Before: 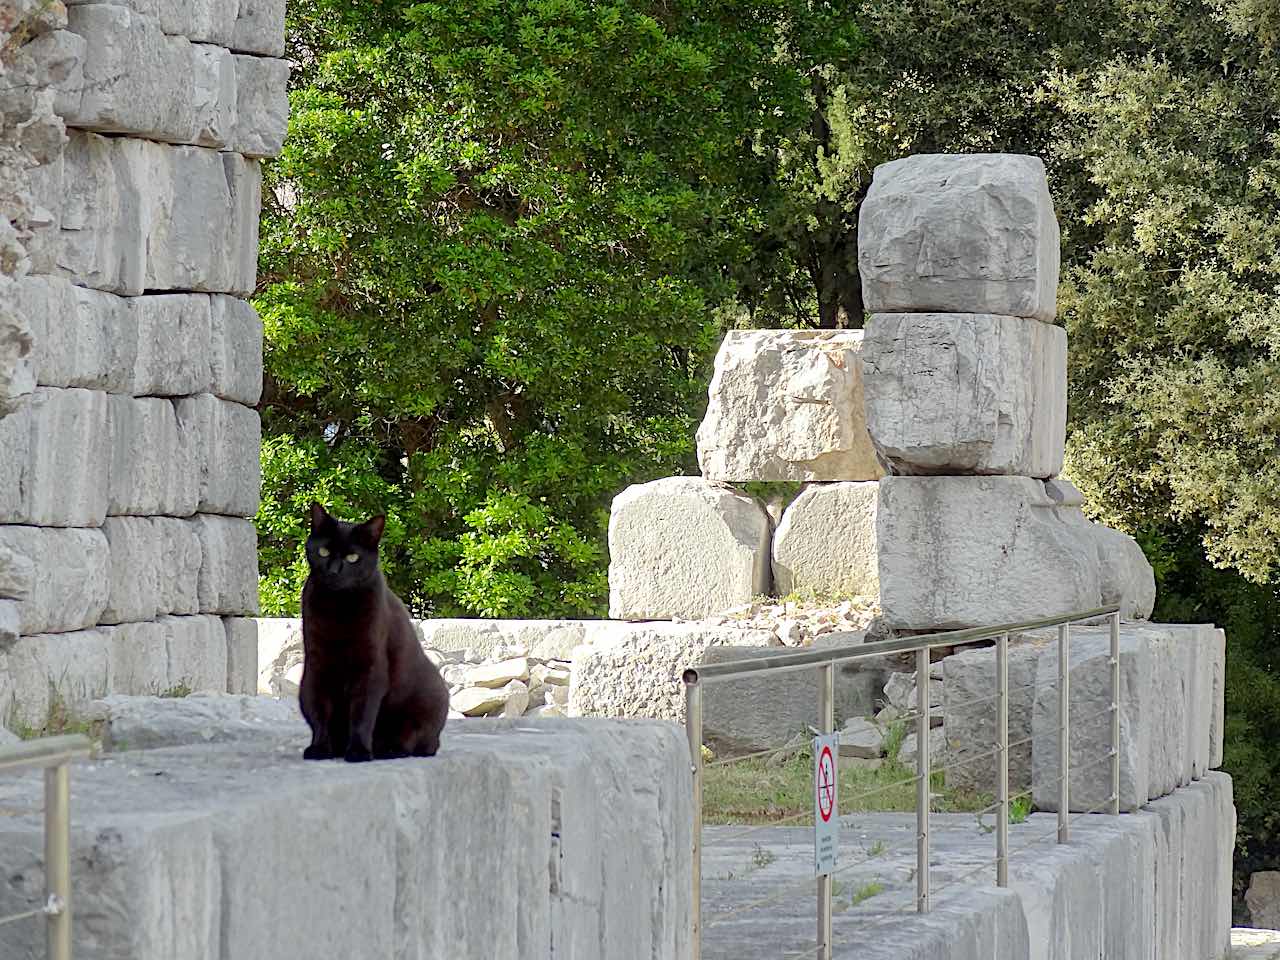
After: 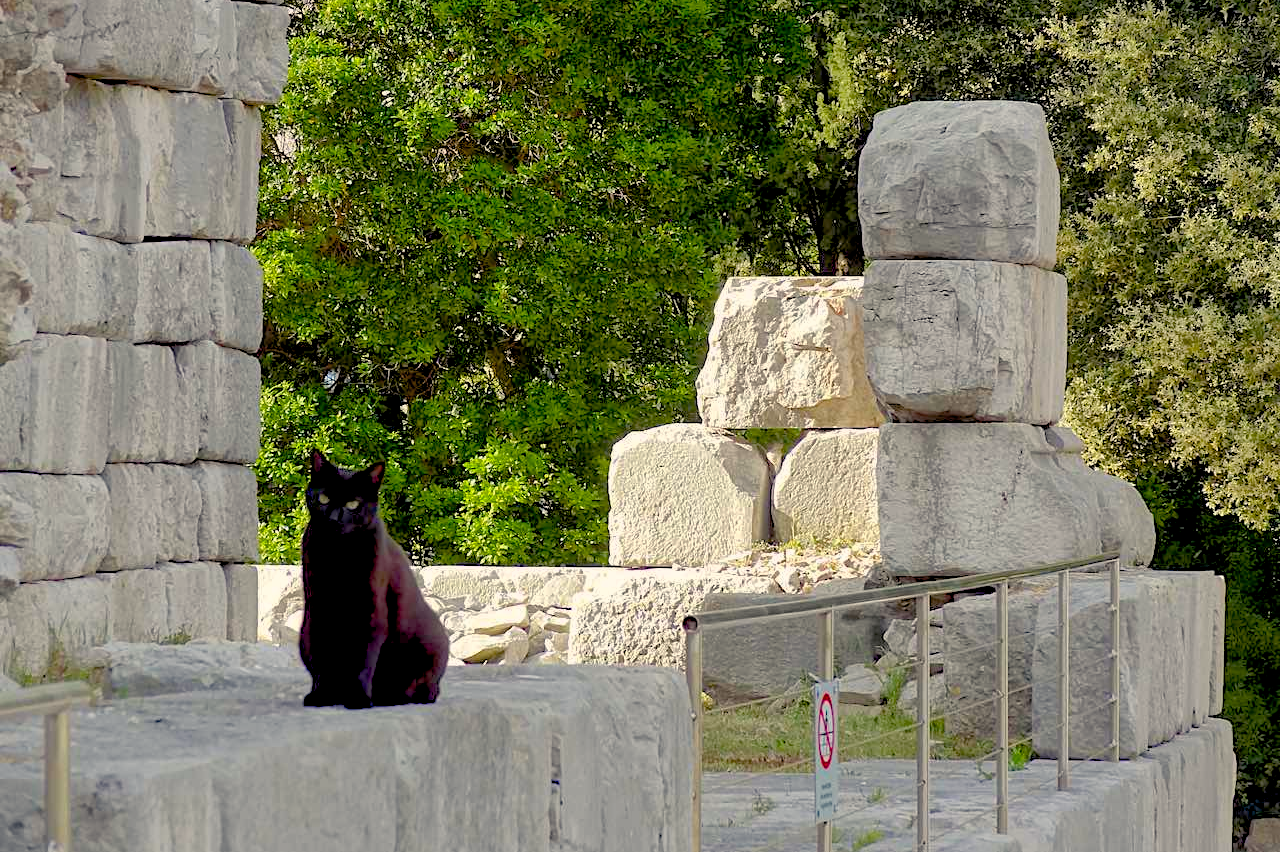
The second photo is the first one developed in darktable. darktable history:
color balance rgb: shadows lift › chroma 3%, shadows lift › hue 280.8°, power › hue 330°, highlights gain › chroma 3%, highlights gain › hue 75.6°, global offset › luminance -1%, perceptual saturation grading › global saturation 20%, perceptual saturation grading › highlights -25%, perceptual saturation grading › shadows 50%, global vibrance 20%
color zones: curves: ch1 [(0, 0.469) (0.01, 0.469) (0.12, 0.446) (0.248, 0.469) (0.5, 0.5) (0.748, 0.5) (0.99, 0.469) (1, 0.469)]
crop and rotate: top 5.609%, bottom 5.609%
shadows and highlights: on, module defaults
